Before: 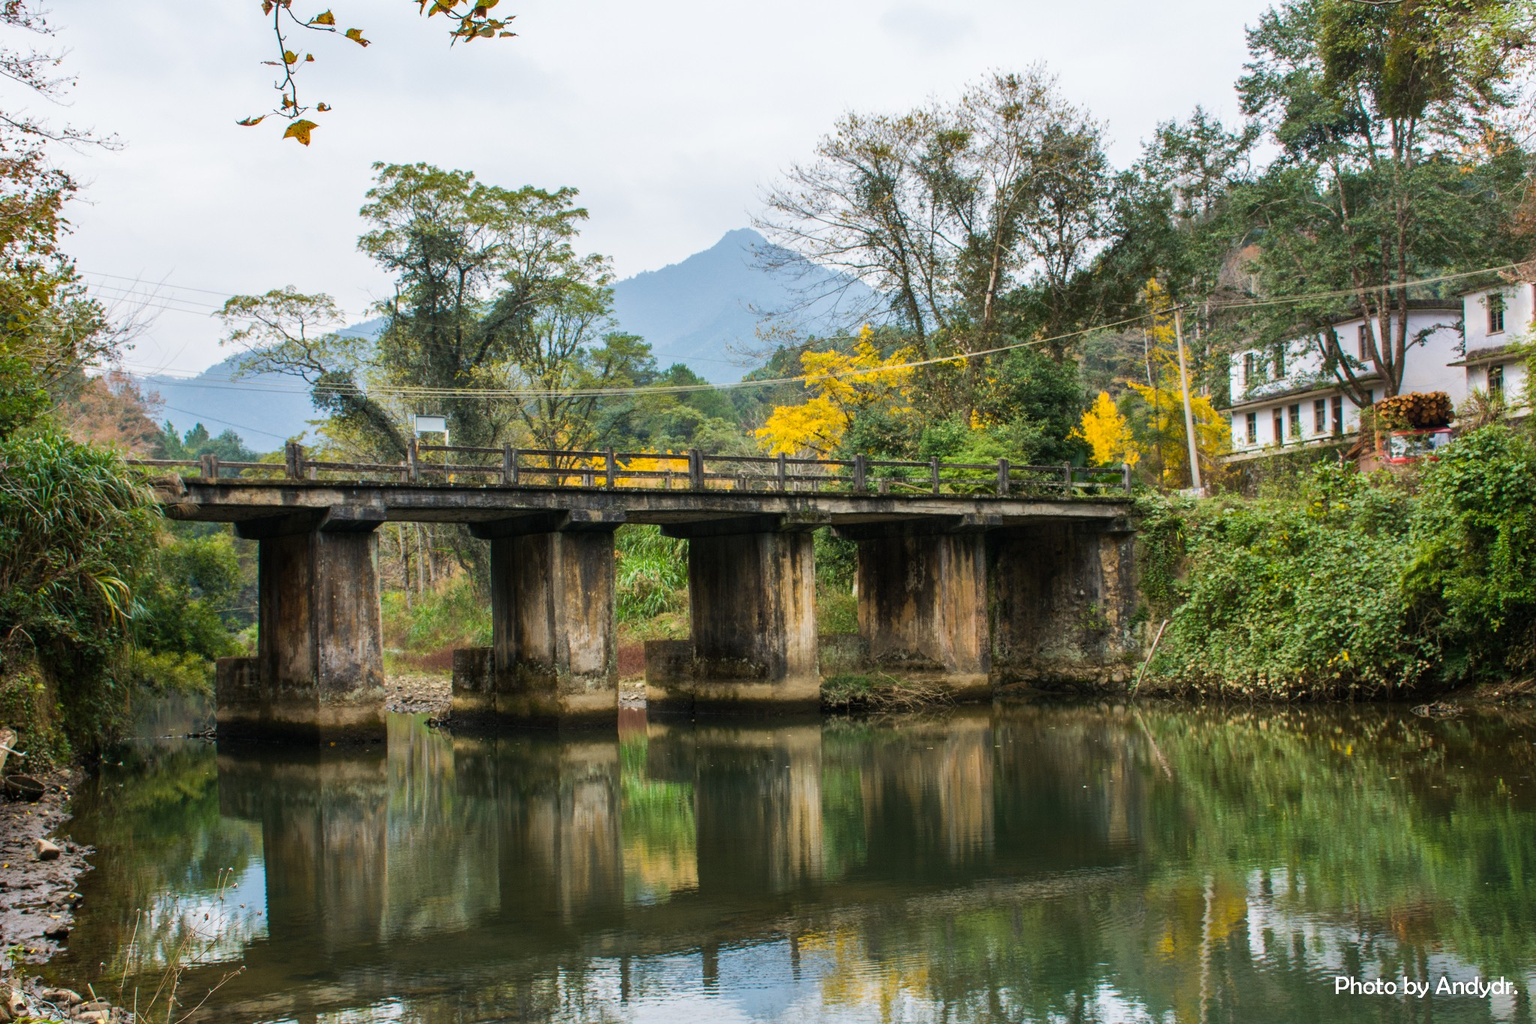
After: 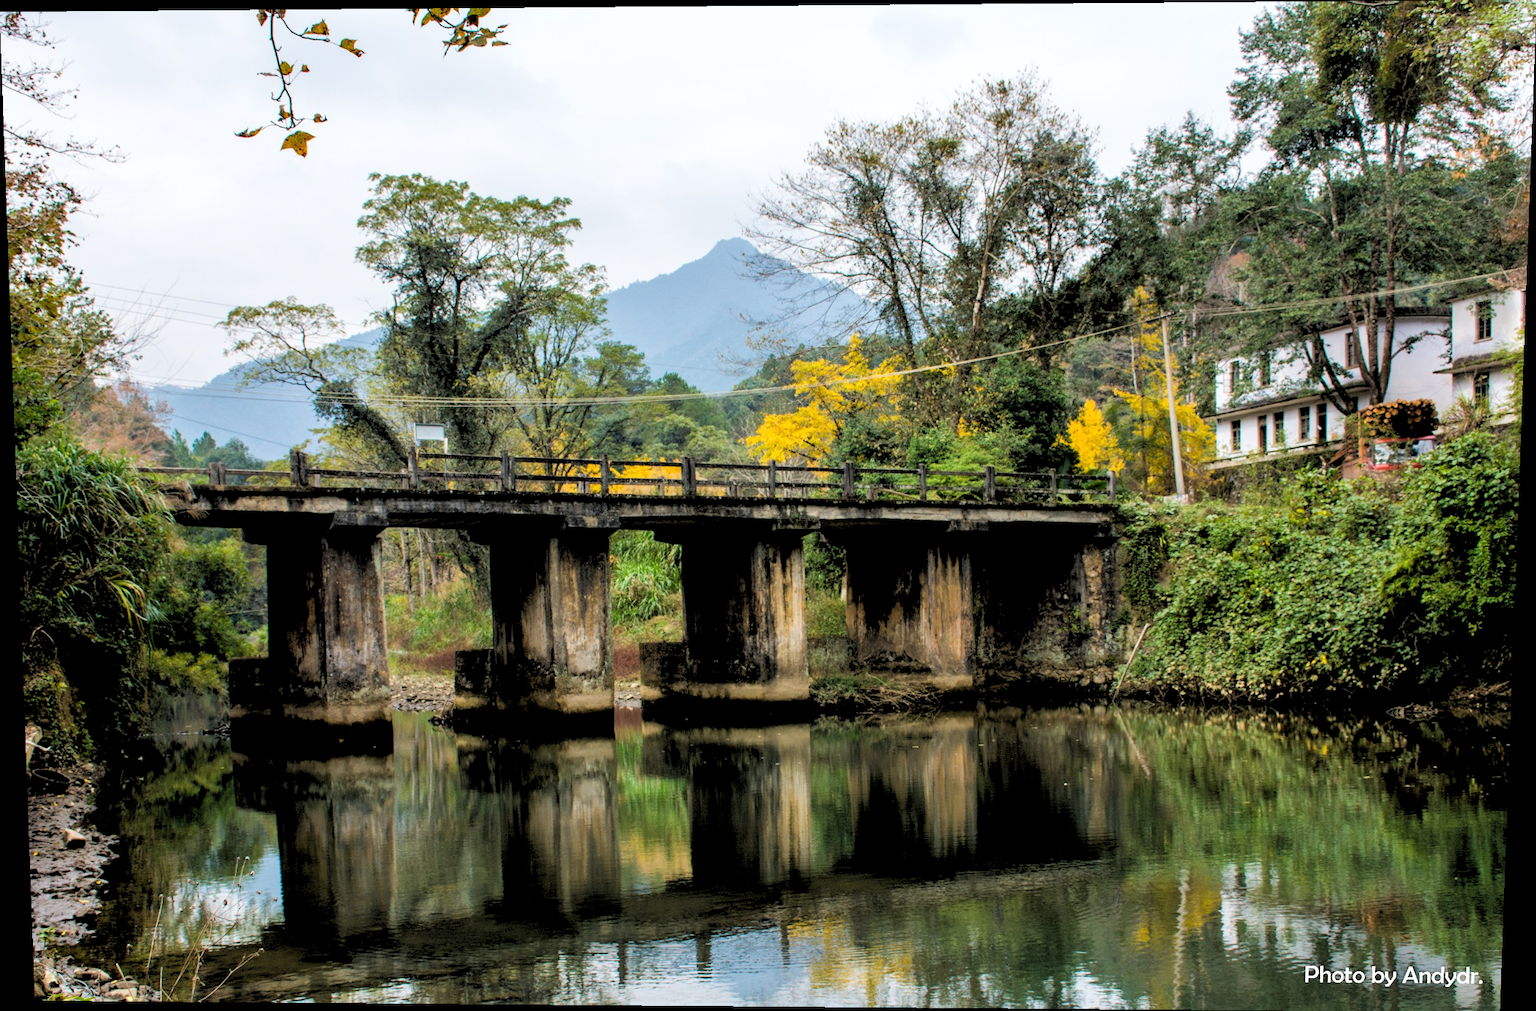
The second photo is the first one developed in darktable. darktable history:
rotate and perspective: lens shift (vertical) 0.048, lens shift (horizontal) -0.024, automatic cropping off
white balance: emerald 1
rgb levels: levels [[0.029, 0.461, 0.922], [0, 0.5, 1], [0, 0.5, 1]]
